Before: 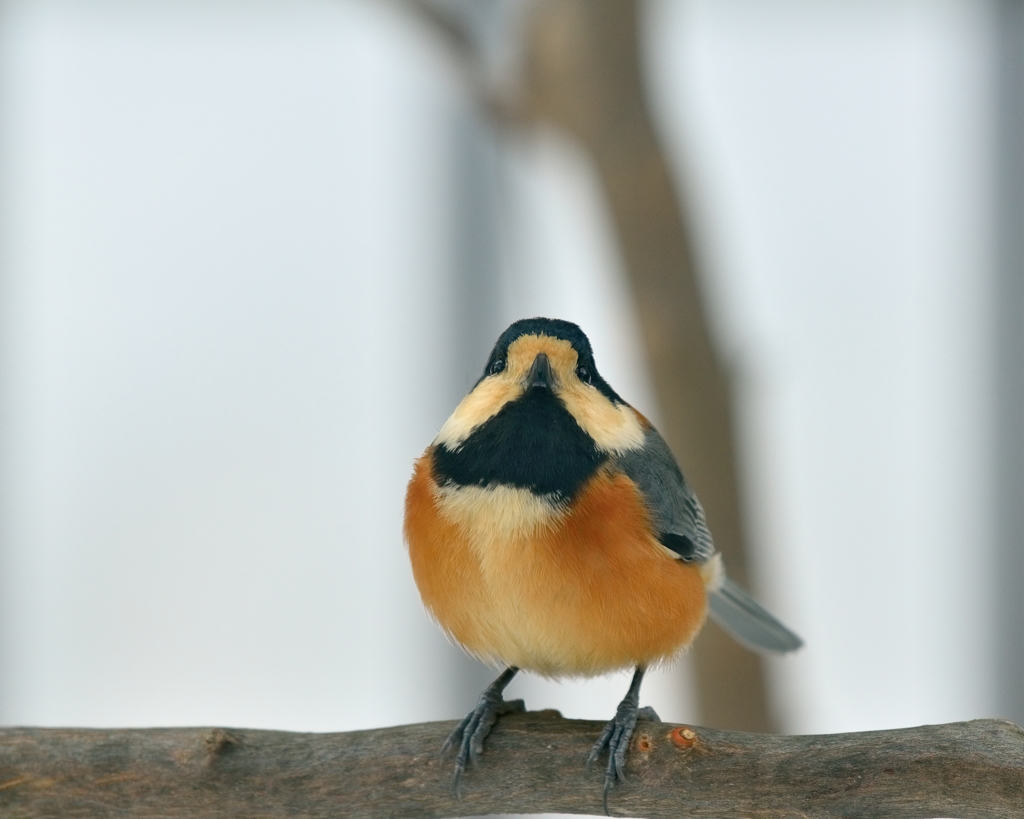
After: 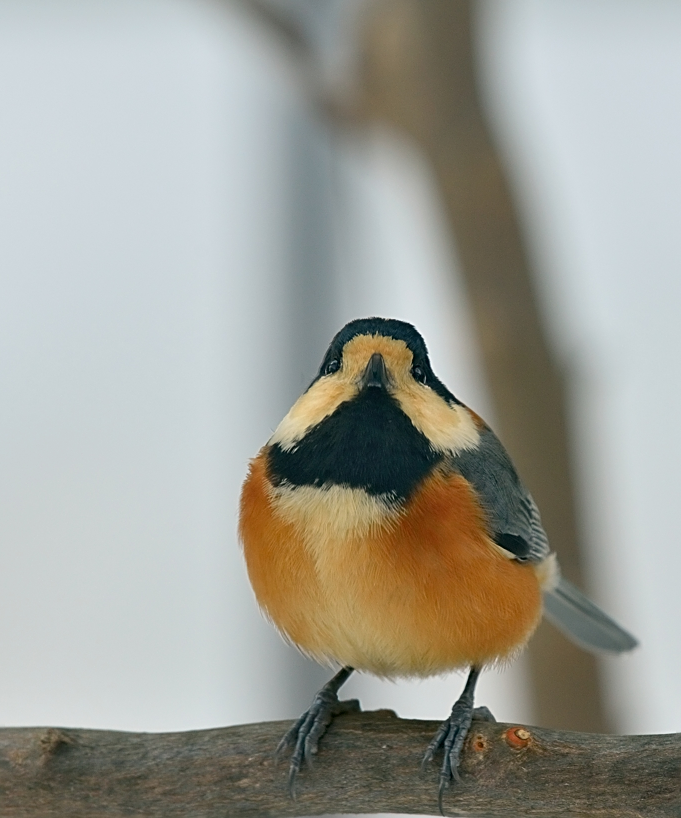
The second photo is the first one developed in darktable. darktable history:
contrast brightness saturation: contrast -0.013, brightness -0.01, saturation 0.04
sharpen: on, module defaults
exposure: exposure 0.13 EV, compensate exposure bias true, compensate highlight preservation false
crop and rotate: left 16.125%, right 17.363%
